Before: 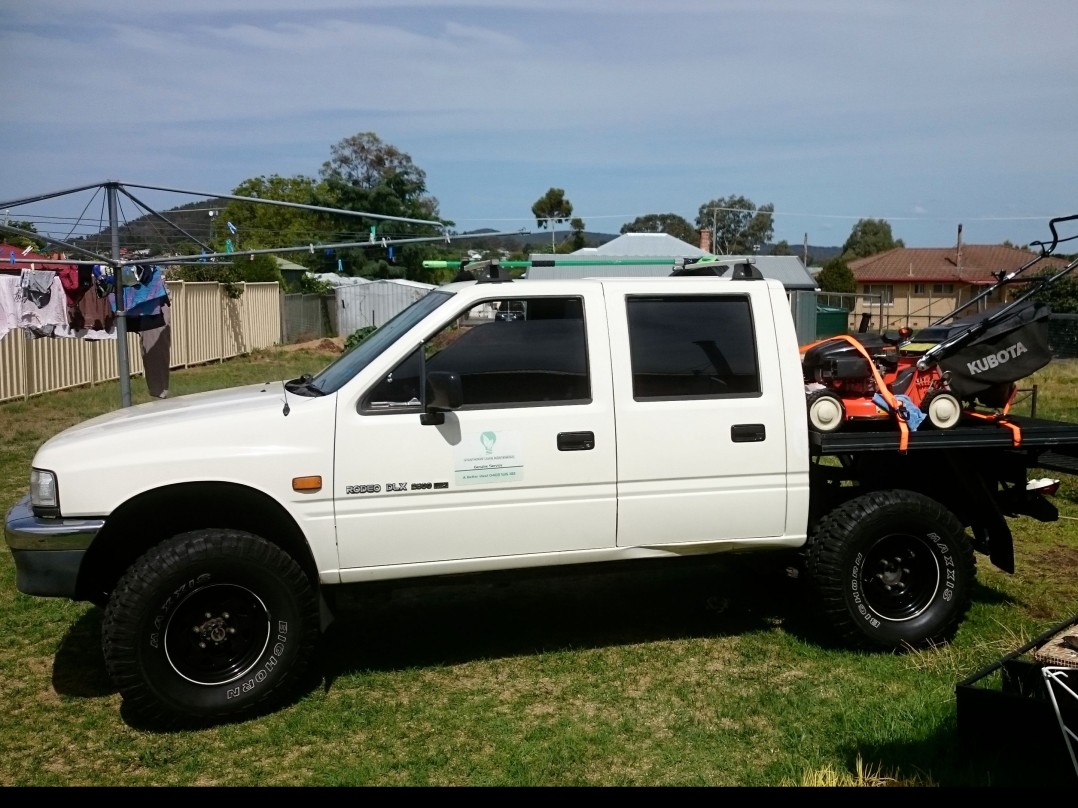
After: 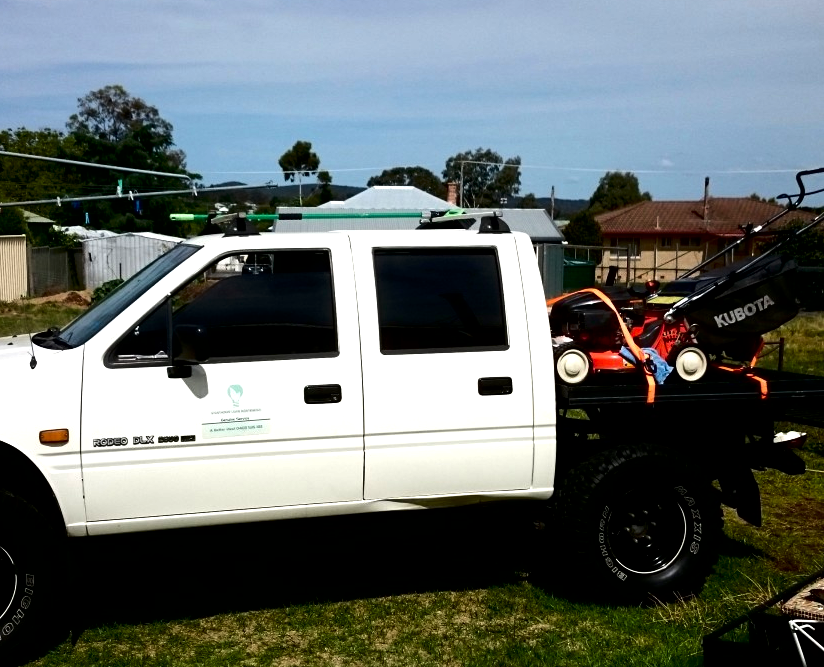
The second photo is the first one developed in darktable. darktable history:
crop: left 23.47%, top 5.859%, bottom 11.533%
contrast brightness saturation: contrast 0.066, brightness -0.141, saturation 0.118
tone equalizer: -8 EV -0.734 EV, -7 EV -0.668 EV, -6 EV -0.594 EV, -5 EV -0.419 EV, -3 EV 0.401 EV, -2 EV 0.6 EV, -1 EV 0.685 EV, +0 EV 0.741 EV, edges refinement/feathering 500, mask exposure compensation -1.57 EV, preserve details no
exposure: black level correction 0.009, exposure -0.166 EV, compensate exposure bias true, compensate highlight preservation false
